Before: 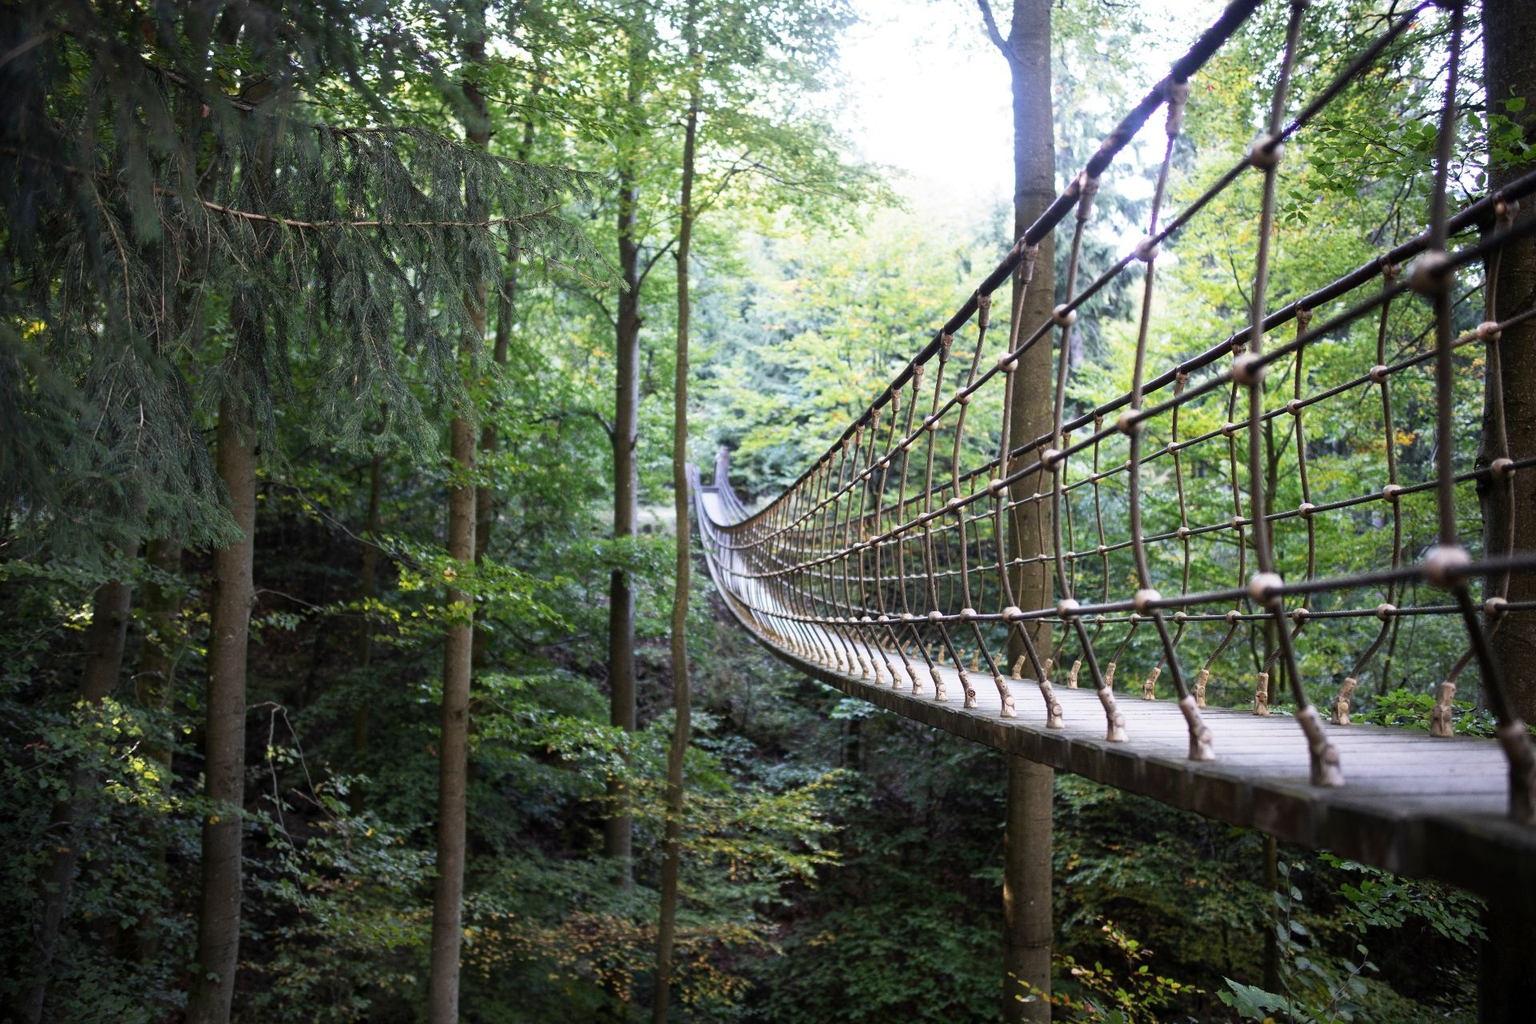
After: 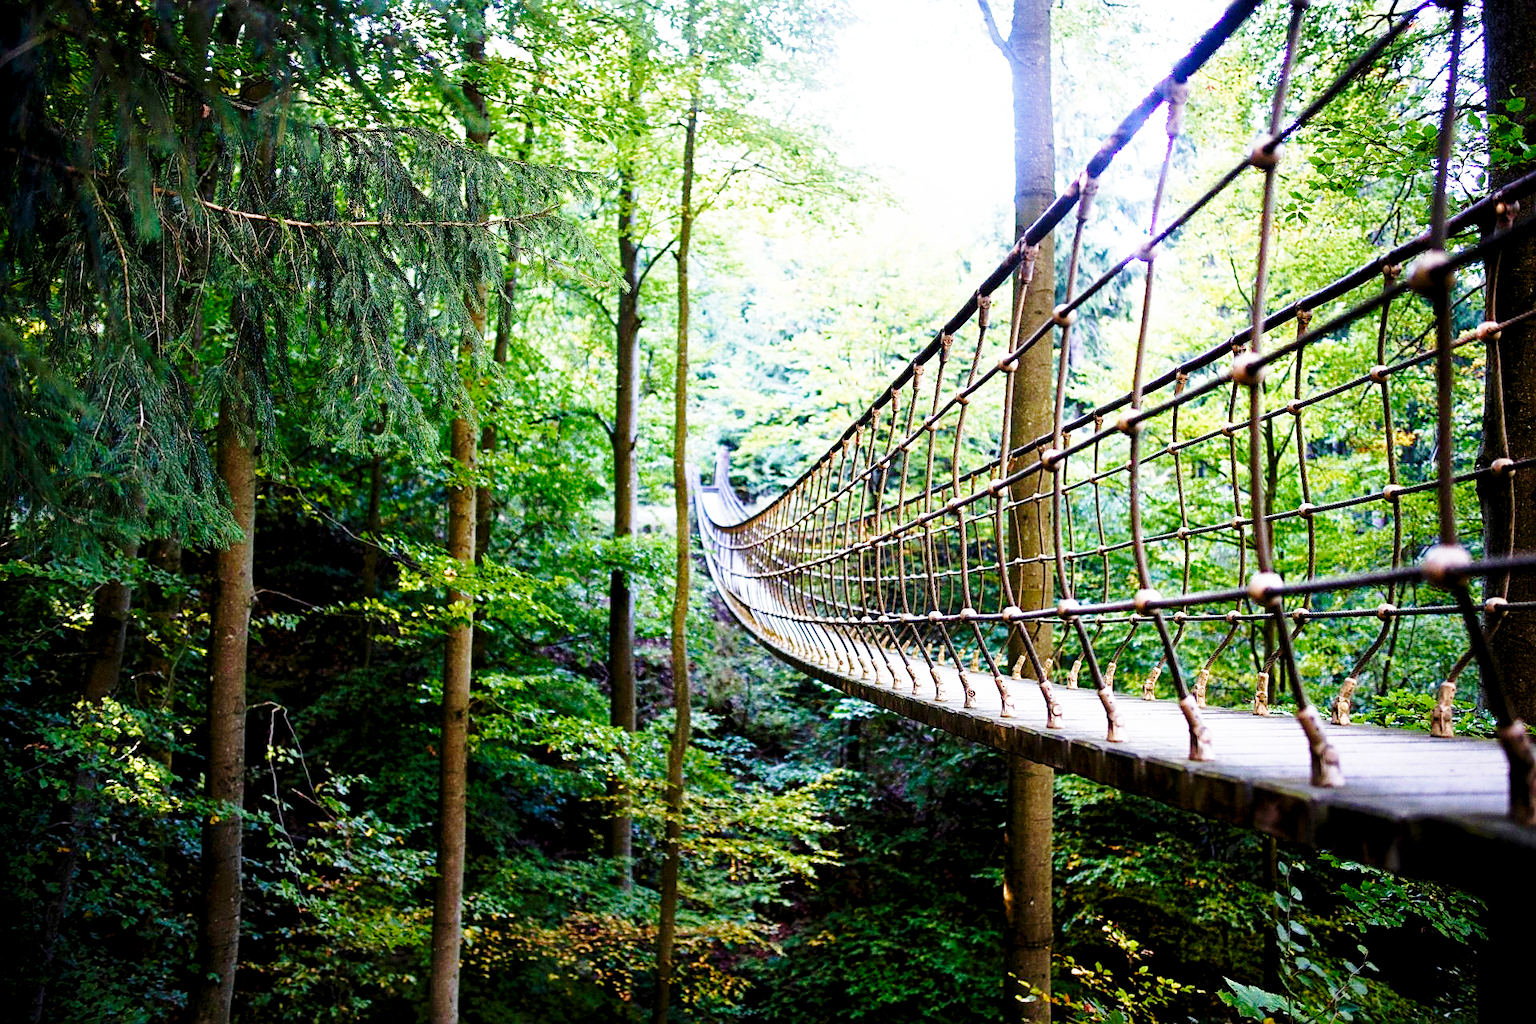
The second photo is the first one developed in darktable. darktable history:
base curve: curves: ch0 [(0, 0) (0.028, 0.03) (0.105, 0.232) (0.387, 0.748) (0.754, 0.968) (1, 1)], preserve colors none
sharpen: amount 0.496
velvia: on, module defaults
color balance rgb: global offset › luminance -0.852%, linear chroma grading › global chroma 14.979%, perceptual saturation grading › global saturation 20%, perceptual saturation grading › highlights -50.38%, perceptual saturation grading › shadows 30.662%, perceptual brilliance grading › global brilliance 2.991%, perceptual brilliance grading › highlights -3.457%, perceptual brilliance grading › shadows 3.261%
